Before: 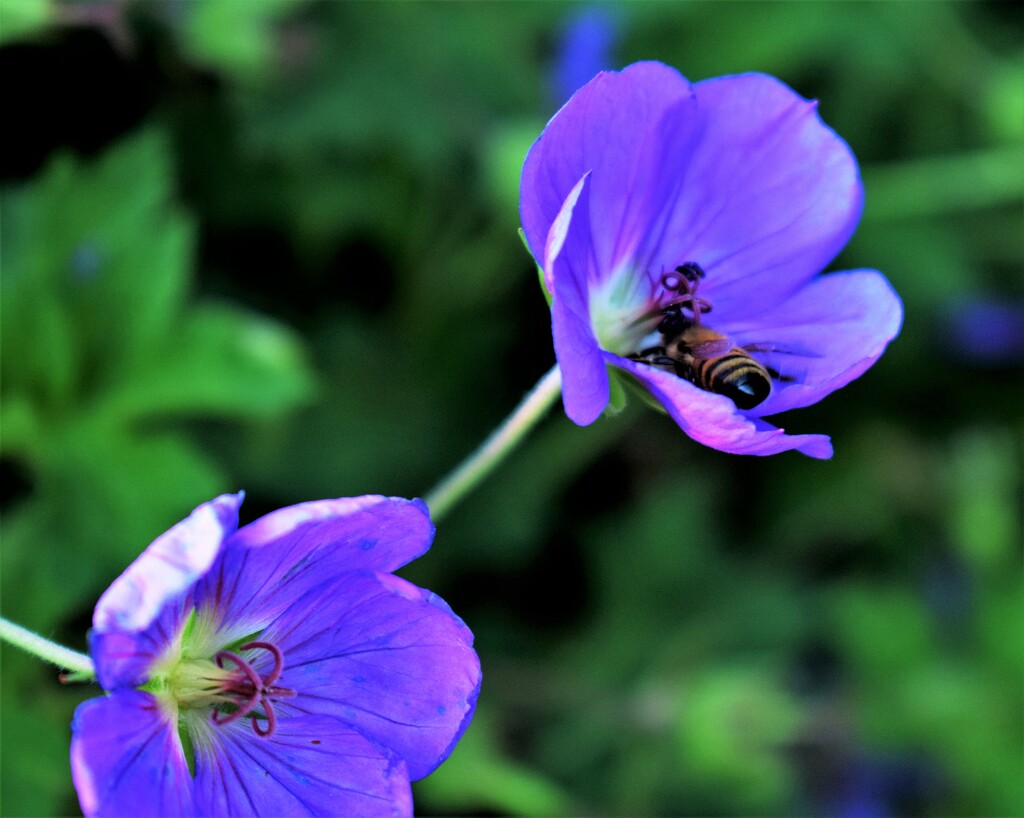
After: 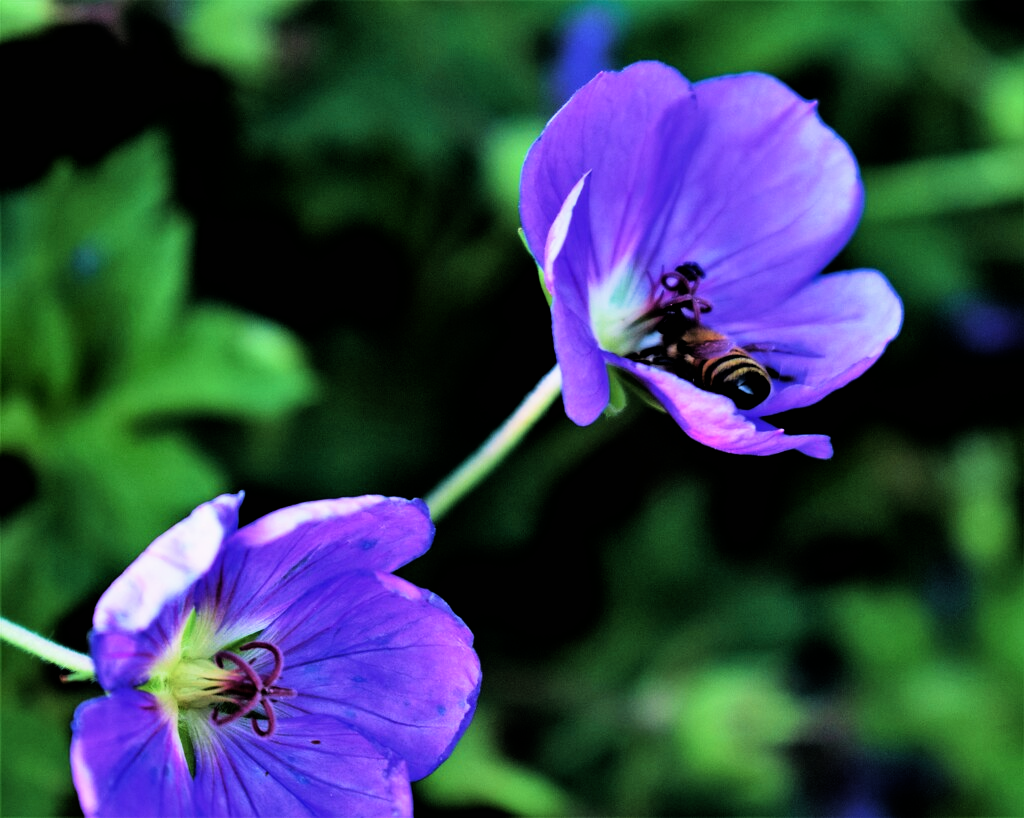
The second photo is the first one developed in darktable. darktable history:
velvia: on, module defaults
exposure: black level correction 0, exposure 0 EV, compensate highlight preservation false
filmic rgb: black relative exposure -5.13 EV, white relative exposure 3.54 EV, hardness 3.18, contrast 1.485, highlights saturation mix -48.72%
levels: levels [0, 0.476, 0.951]
